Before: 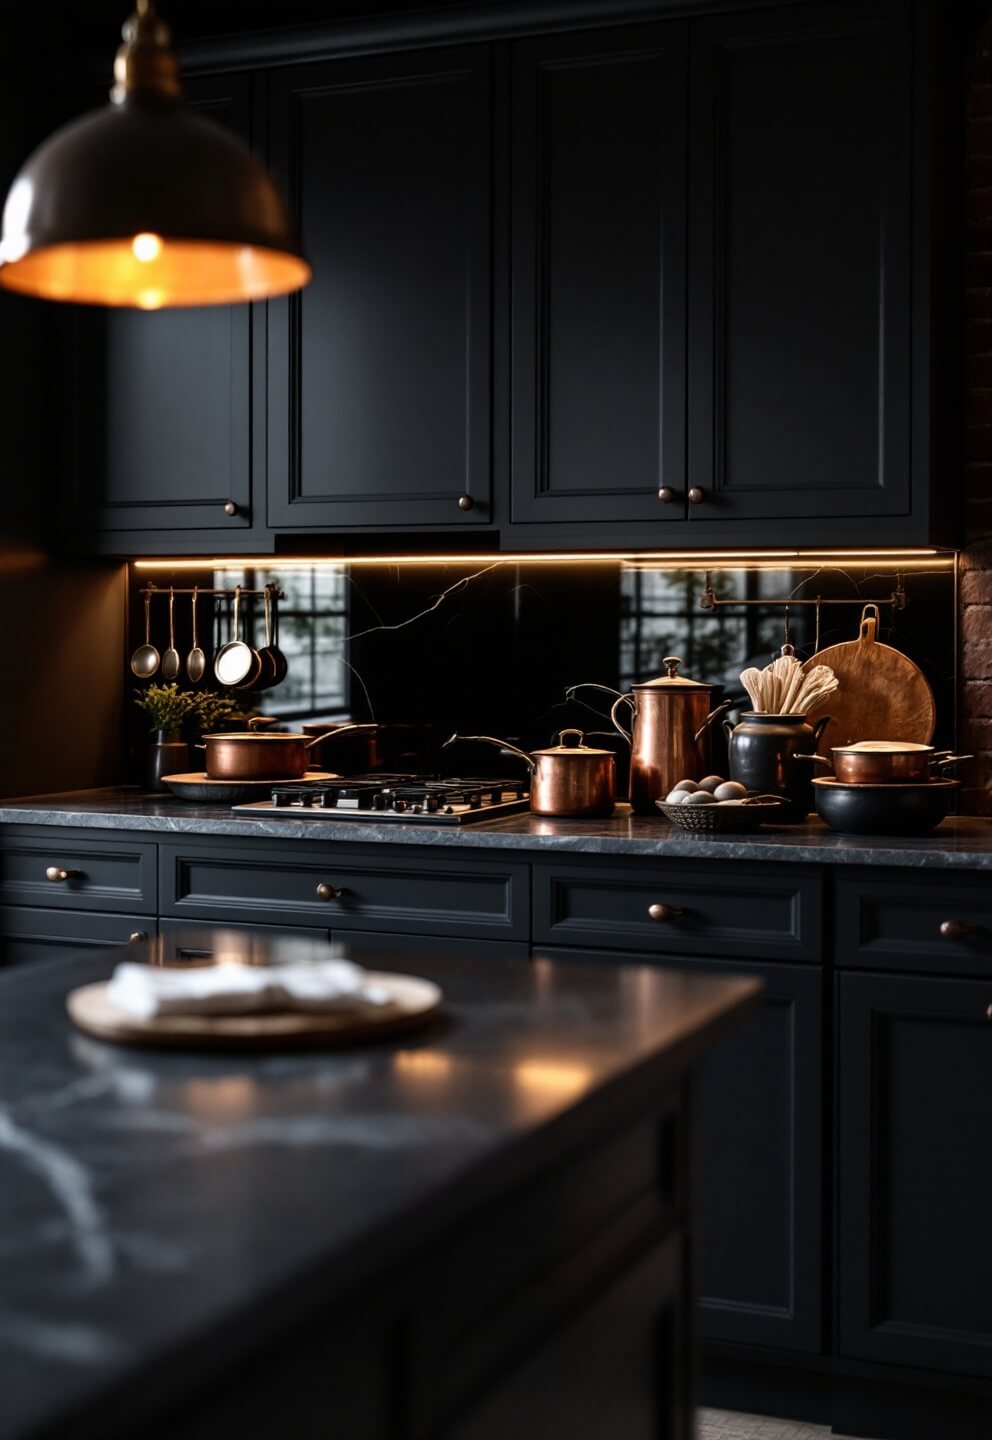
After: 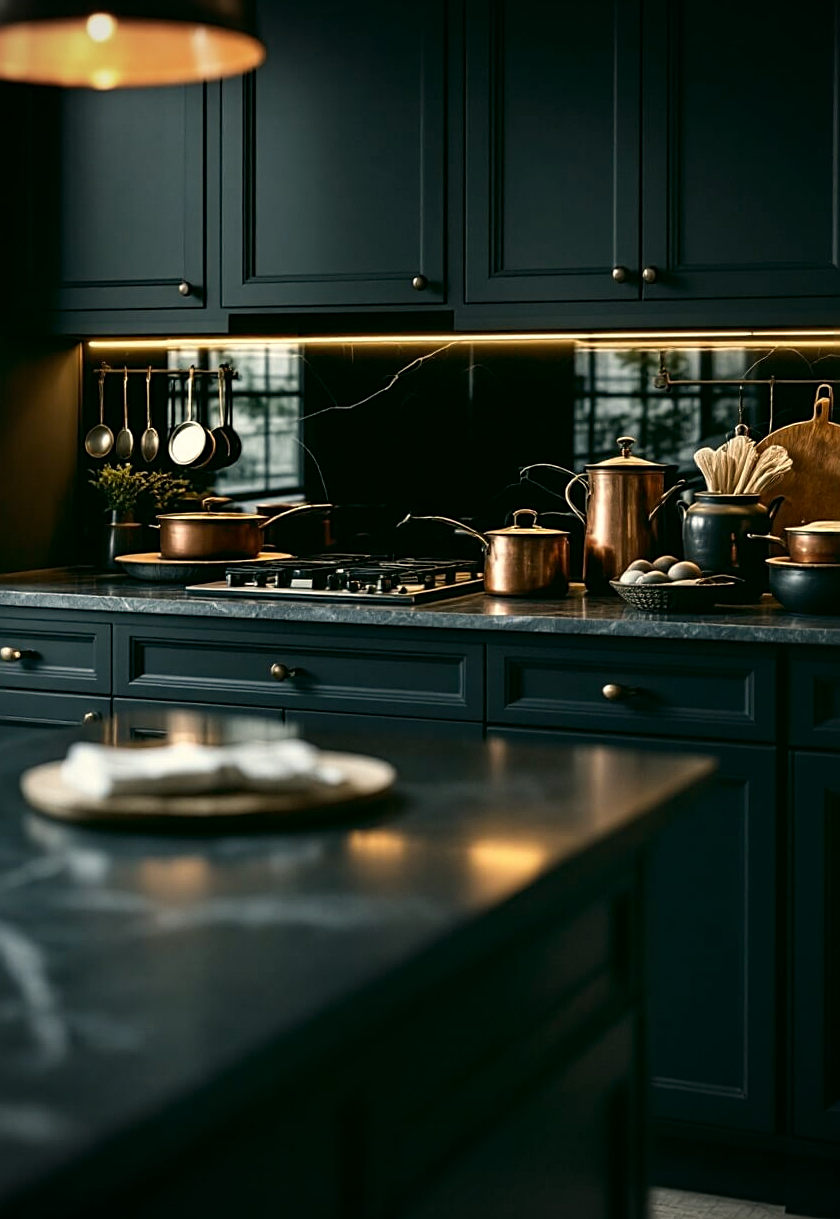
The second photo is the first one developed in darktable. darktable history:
crop and rotate: left 4.664%, top 15.28%, right 10.643%
sharpen: radius 2.202, amount 0.38, threshold 0.09
vignetting: fall-off radius 61.15%
color correction: highlights a* -0.436, highlights b* 9.35, shadows a* -9.04, shadows b* 1.06
exposure: compensate highlight preservation false
